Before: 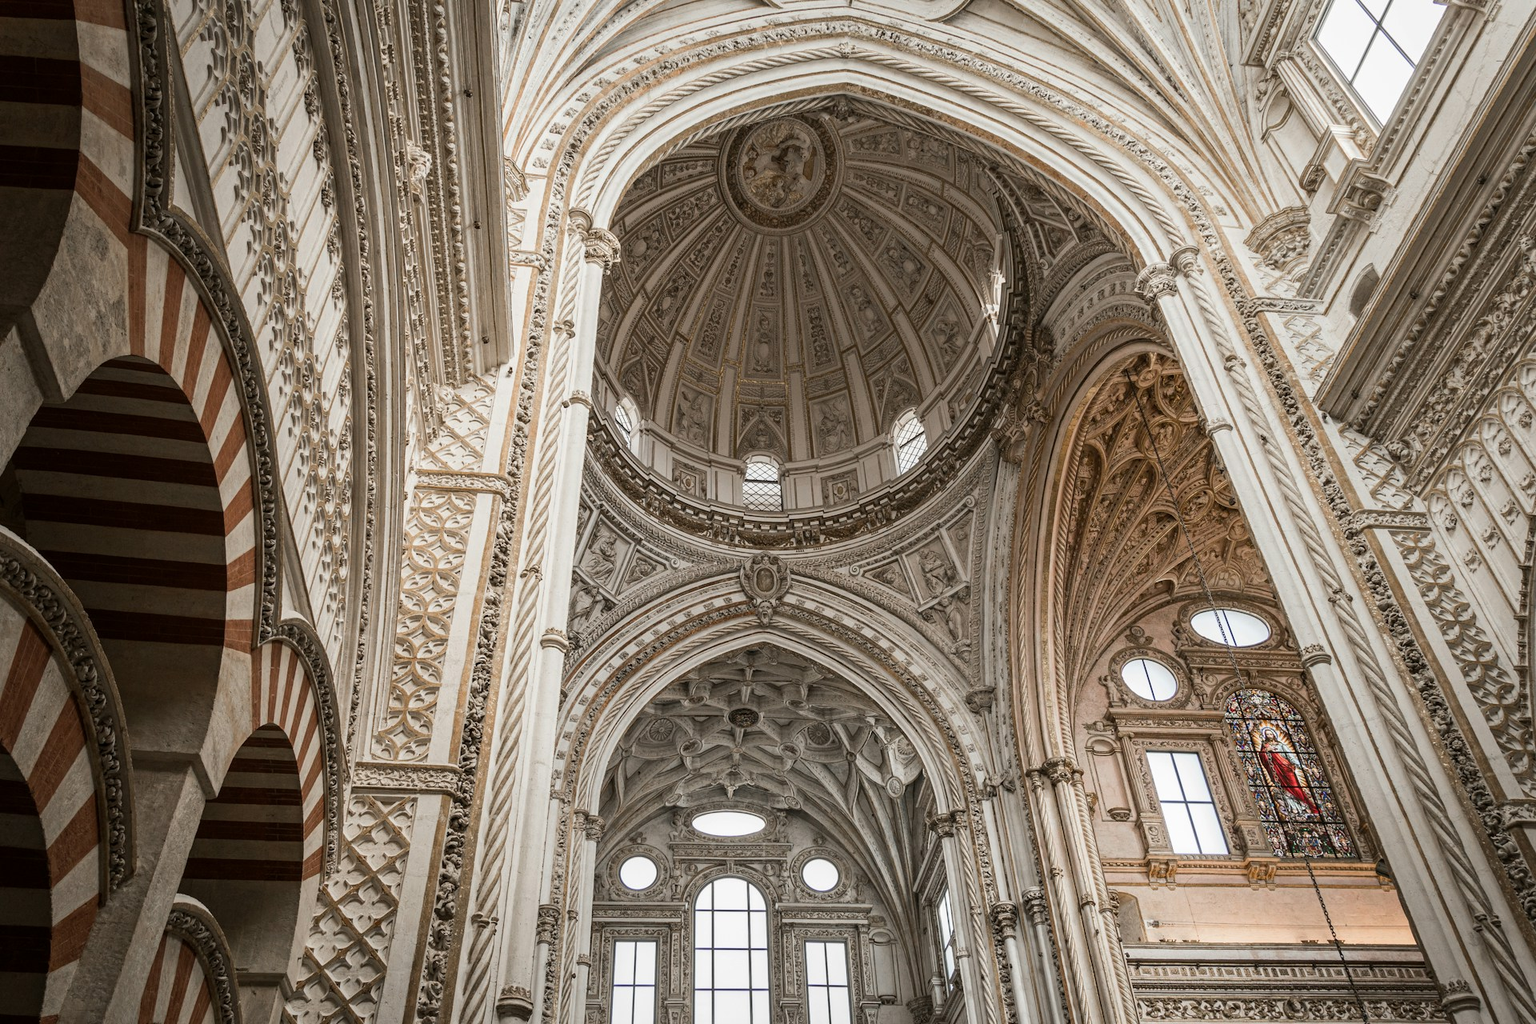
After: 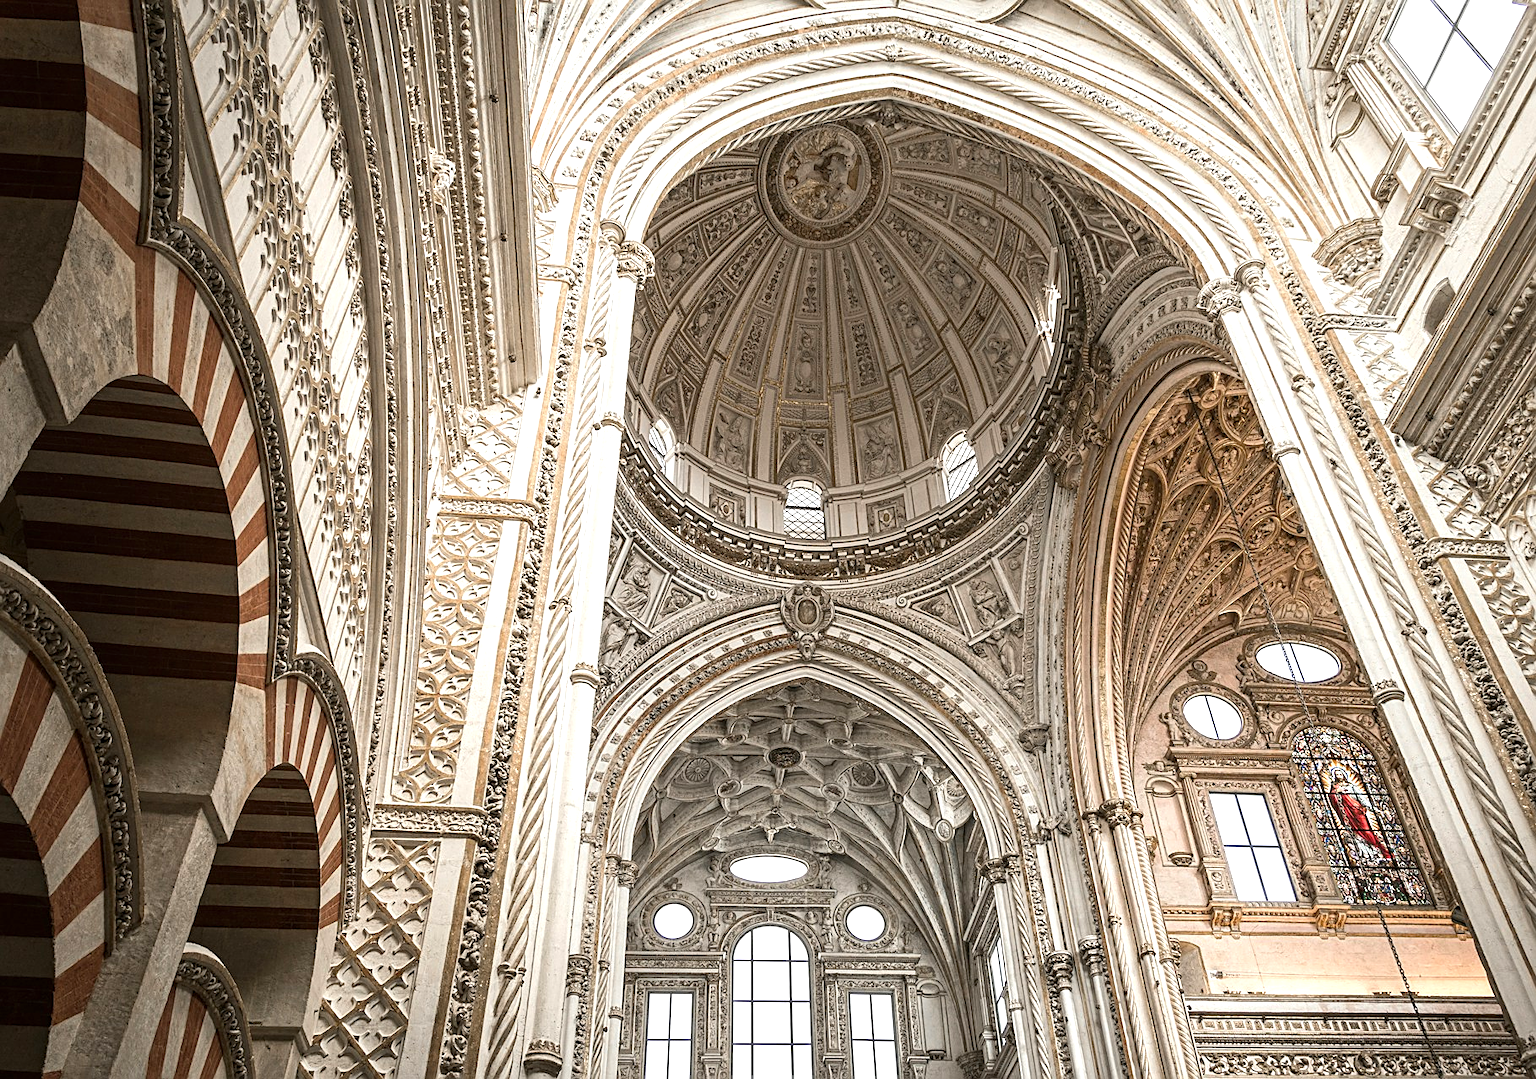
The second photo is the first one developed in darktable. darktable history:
tone equalizer: on, module defaults
exposure: black level correction 0, exposure 0.7 EV, compensate exposure bias true, compensate highlight preservation false
sharpen: on, module defaults
crop and rotate: right 5.167%
